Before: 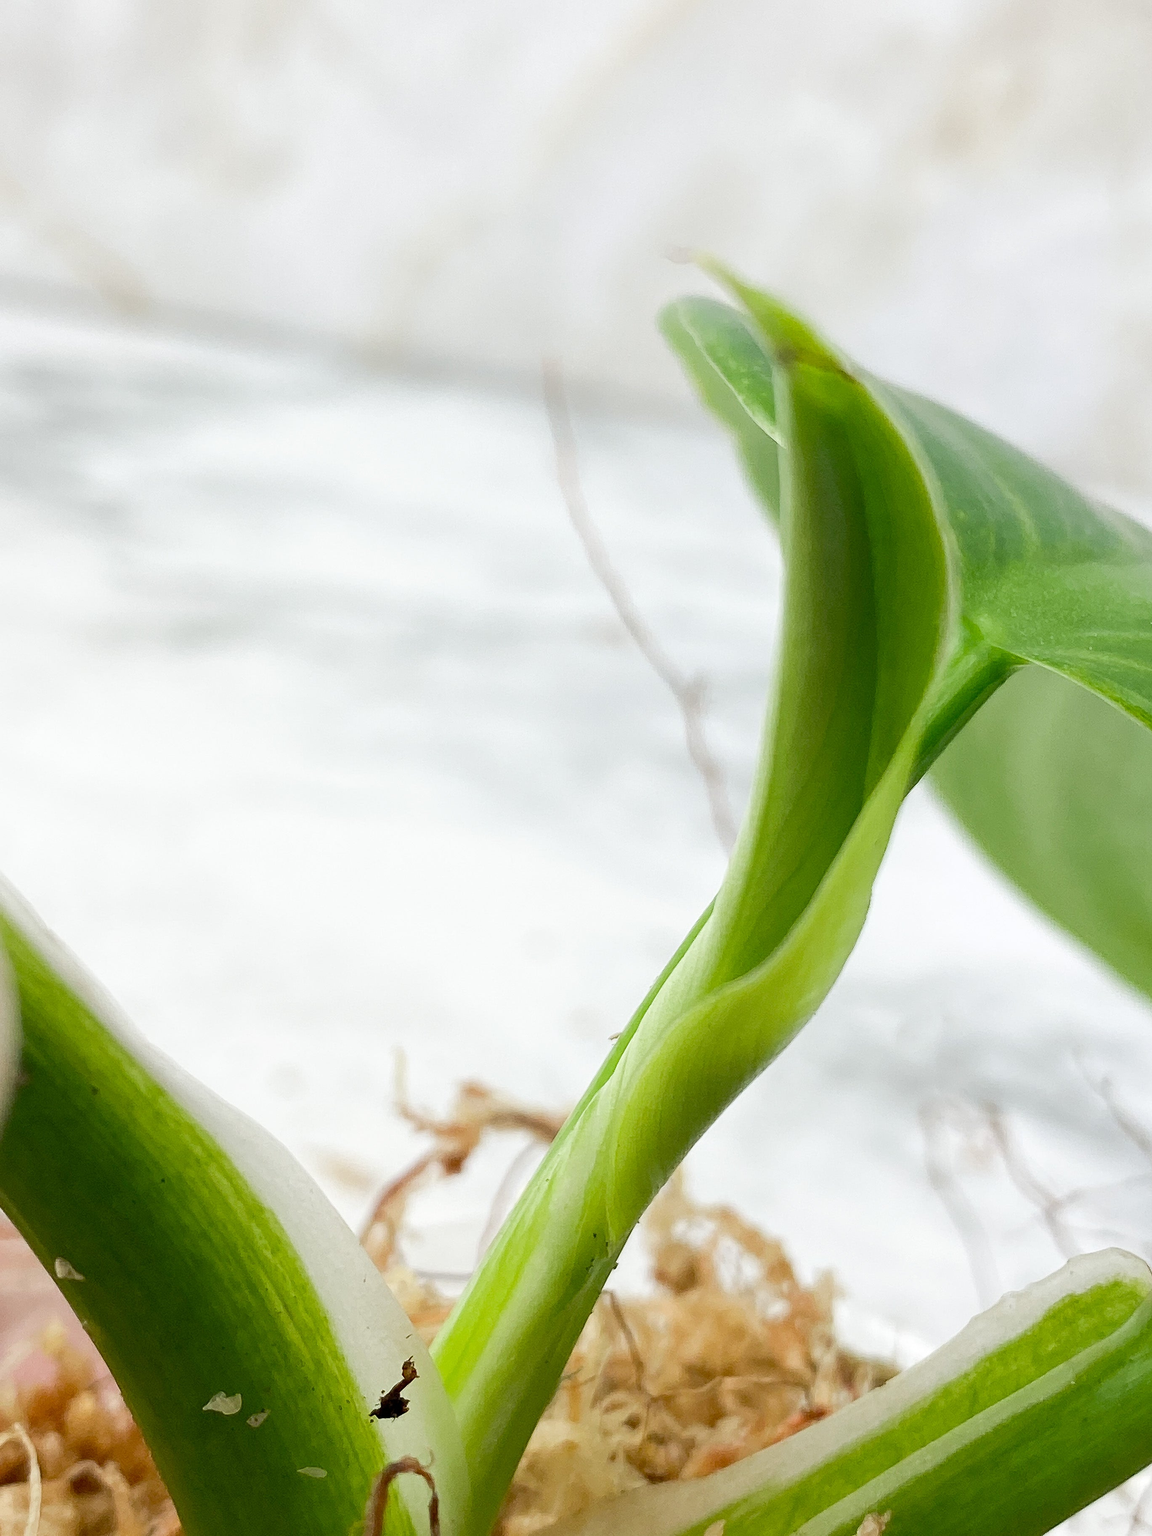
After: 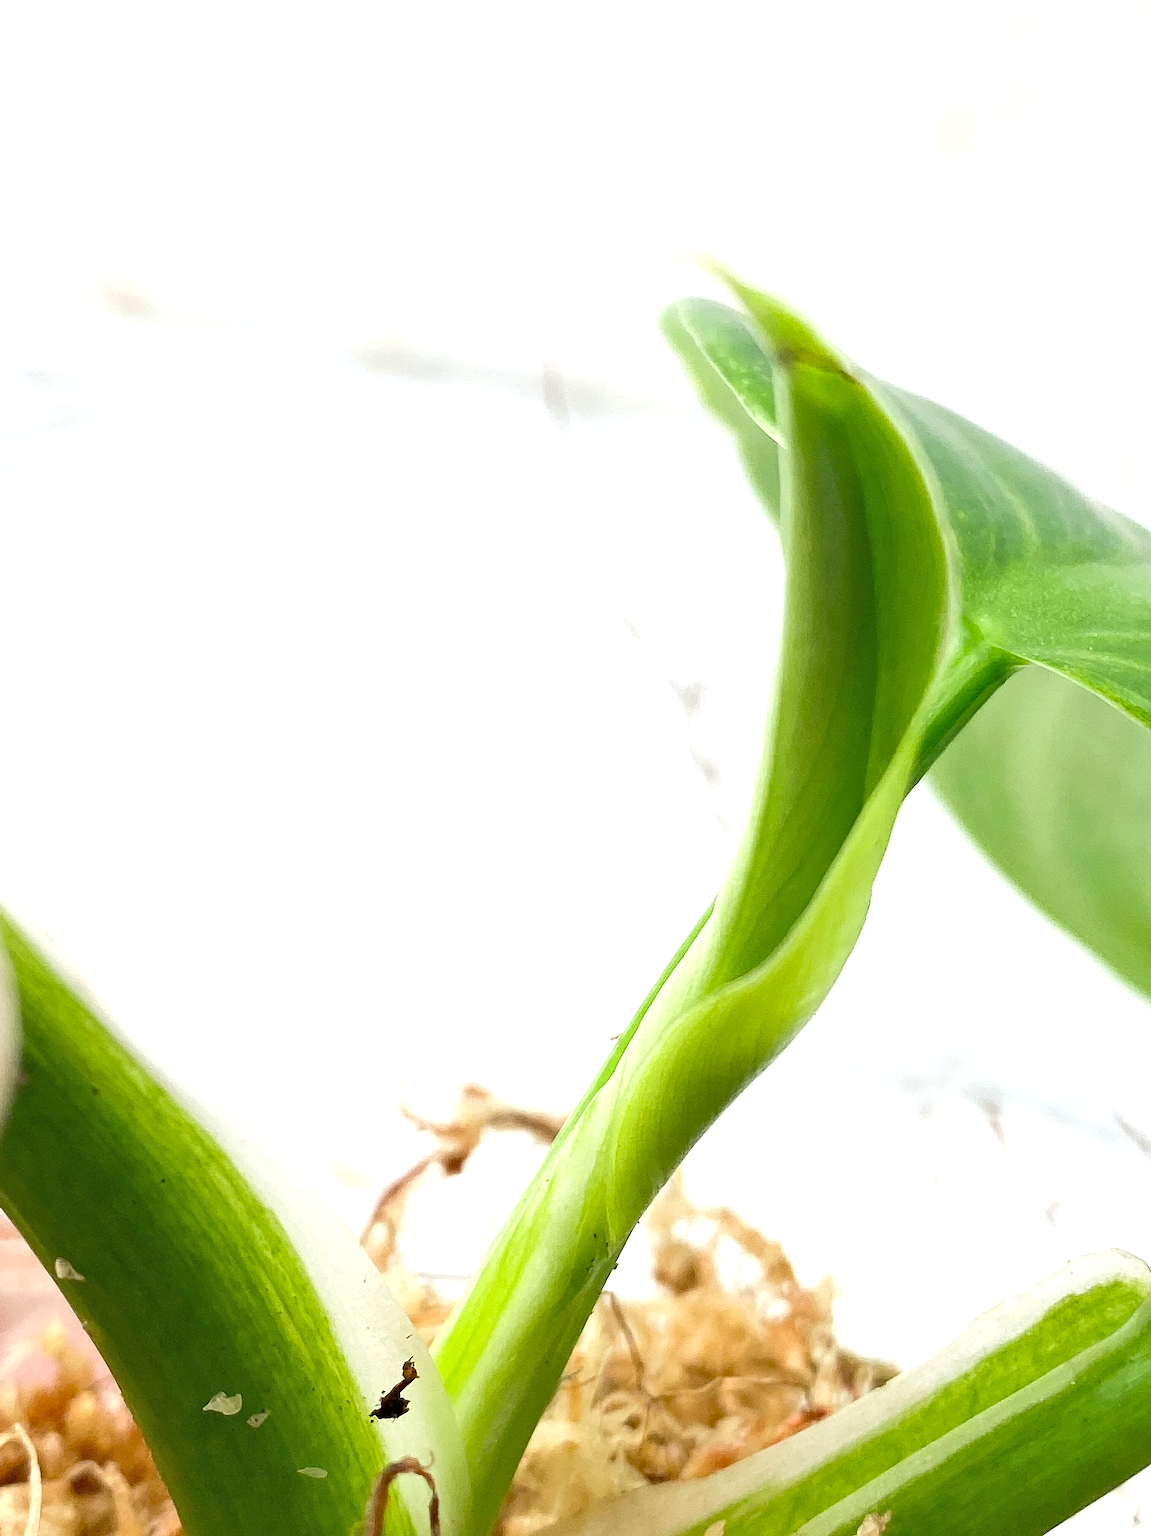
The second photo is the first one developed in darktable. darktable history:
shadows and highlights: shadows 37.22, highlights -27, soften with gaussian
exposure: black level correction 0, exposure 0.703 EV, compensate highlight preservation false
